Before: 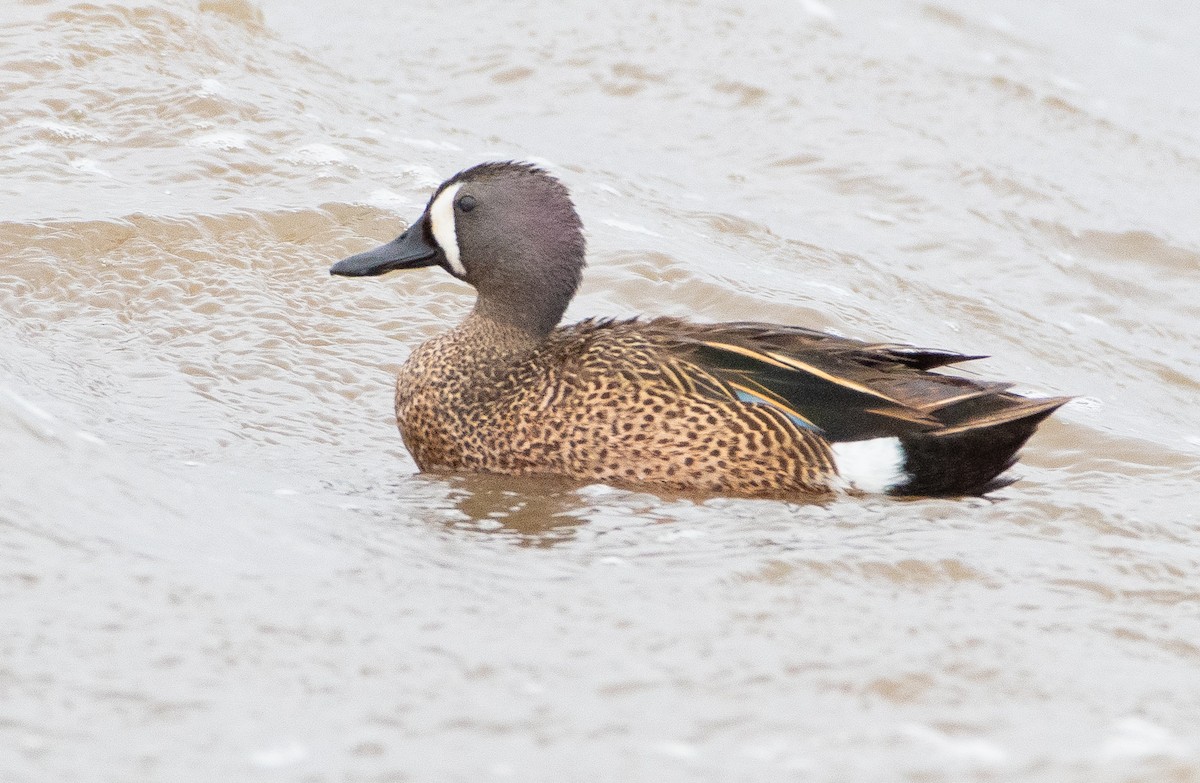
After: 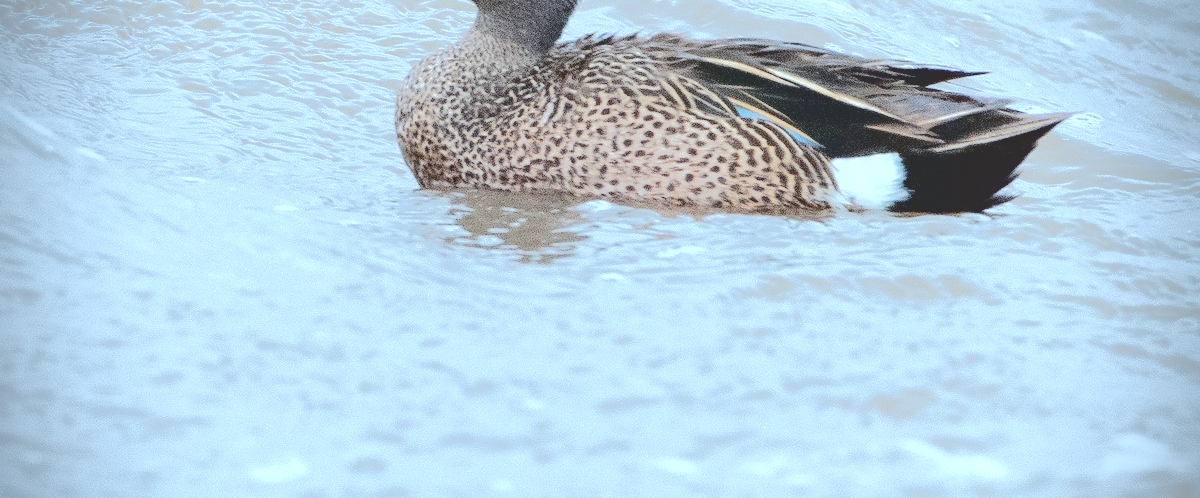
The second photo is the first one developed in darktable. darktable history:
crop and rotate: top 36.309%
color correction: highlights a* -13.17, highlights b* -17.41, saturation 0.713
contrast brightness saturation: saturation 0.125
tone curve: curves: ch0 [(0, 0) (0.003, 0.185) (0.011, 0.185) (0.025, 0.187) (0.044, 0.185) (0.069, 0.185) (0.1, 0.18) (0.136, 0.18) (0.177, 0.179) (0.224, 0.202) (0.277, 0.252) (0.335, 0.343) (0.399, 0.452) (0.468, 0.553) (0.543, 0.643) (0.623, 0.717) (0.709, 0.778) (0.801, 0.82) (0.898, 0.856) (1, 1)], color space Lab, independent channels, preserve colors none
color calibration: illuminant as shot in camera, x 0.358, y 0.373, temperature 4628.91 K
vignetting: fall-off start 71.66%, brightness -0.589, saturation -0.108, dithering 16-bit output
exposure: exposure 0.202 EV, compensate exposure bias true, compensate highlight preservation false
